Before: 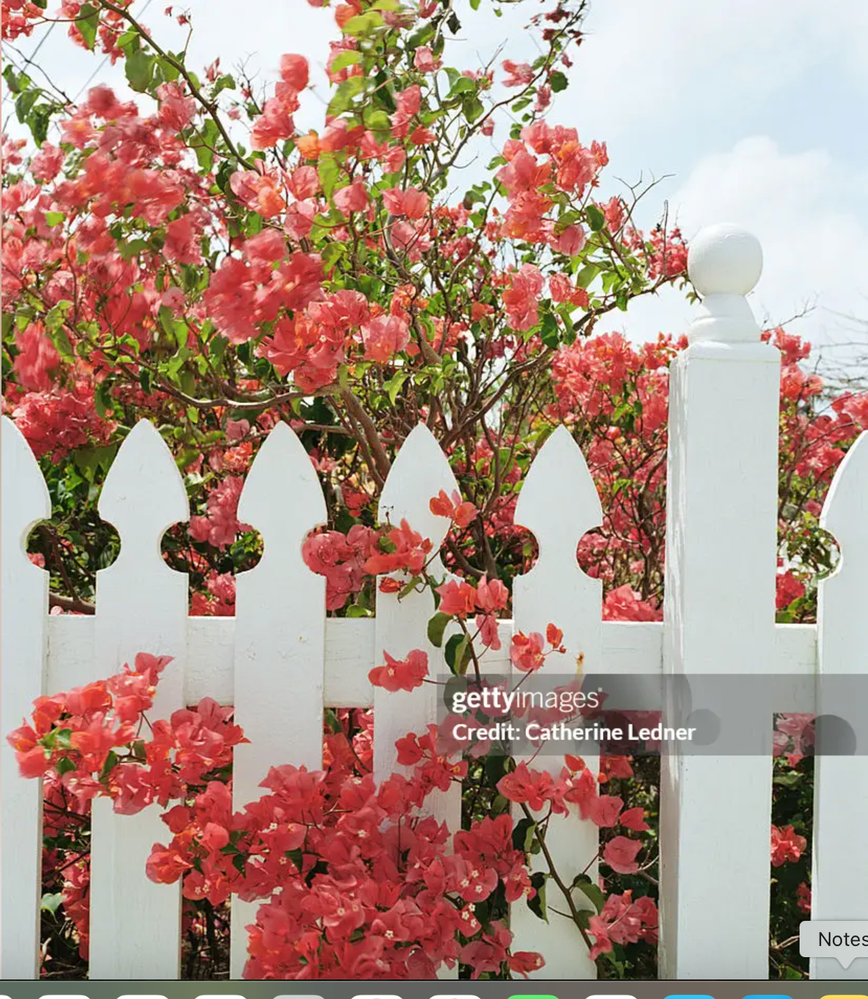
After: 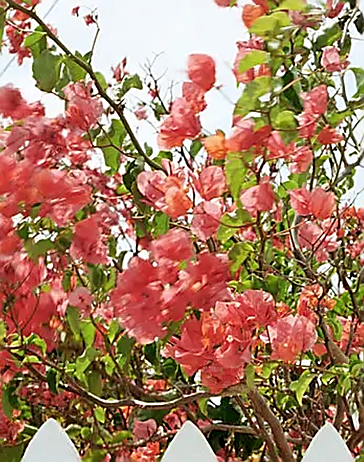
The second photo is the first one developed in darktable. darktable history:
exposure: black level correction 0.004, exposure 0.014 EV, compensate highlight preservation false
sharpen: radius 1.4, amount 1.25, threshold 0.7
crop and rotate: left 10.817%, top 0.062%, right 47.194%, bottom 53.626%
